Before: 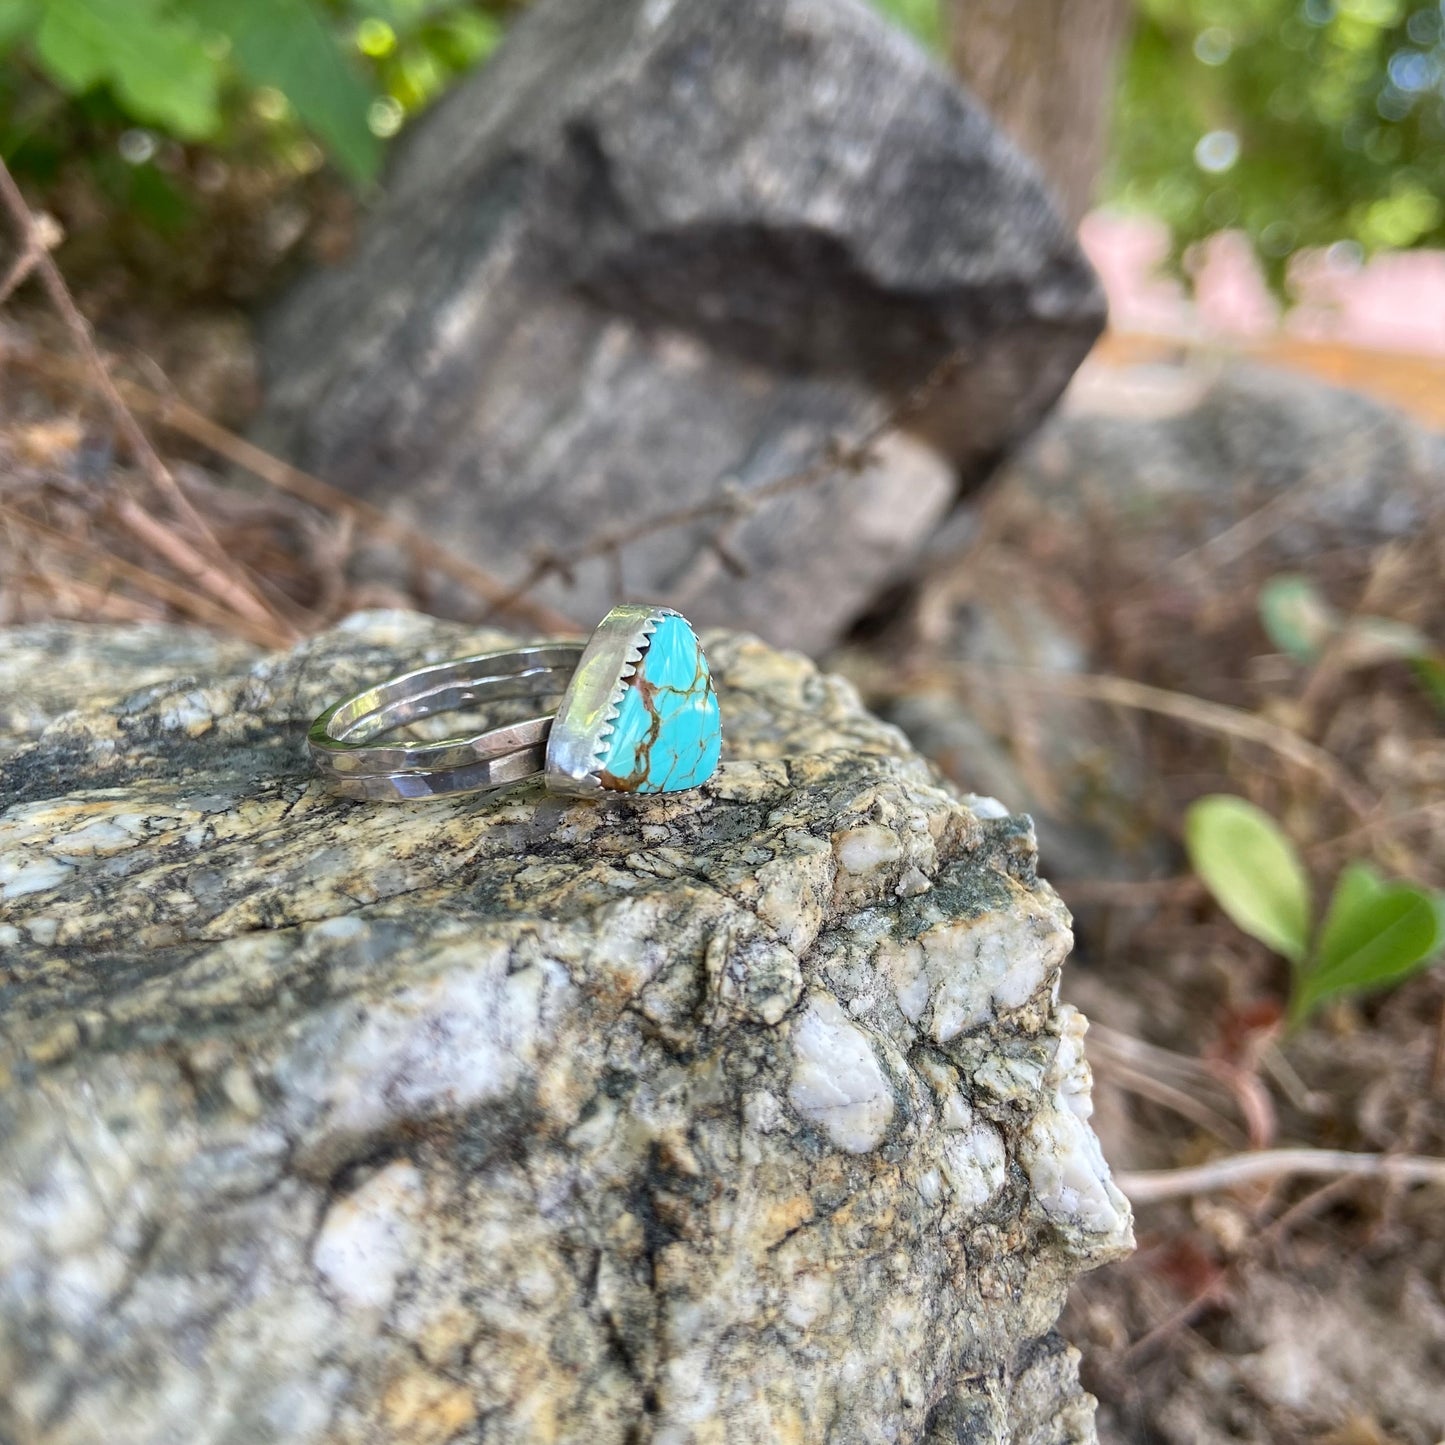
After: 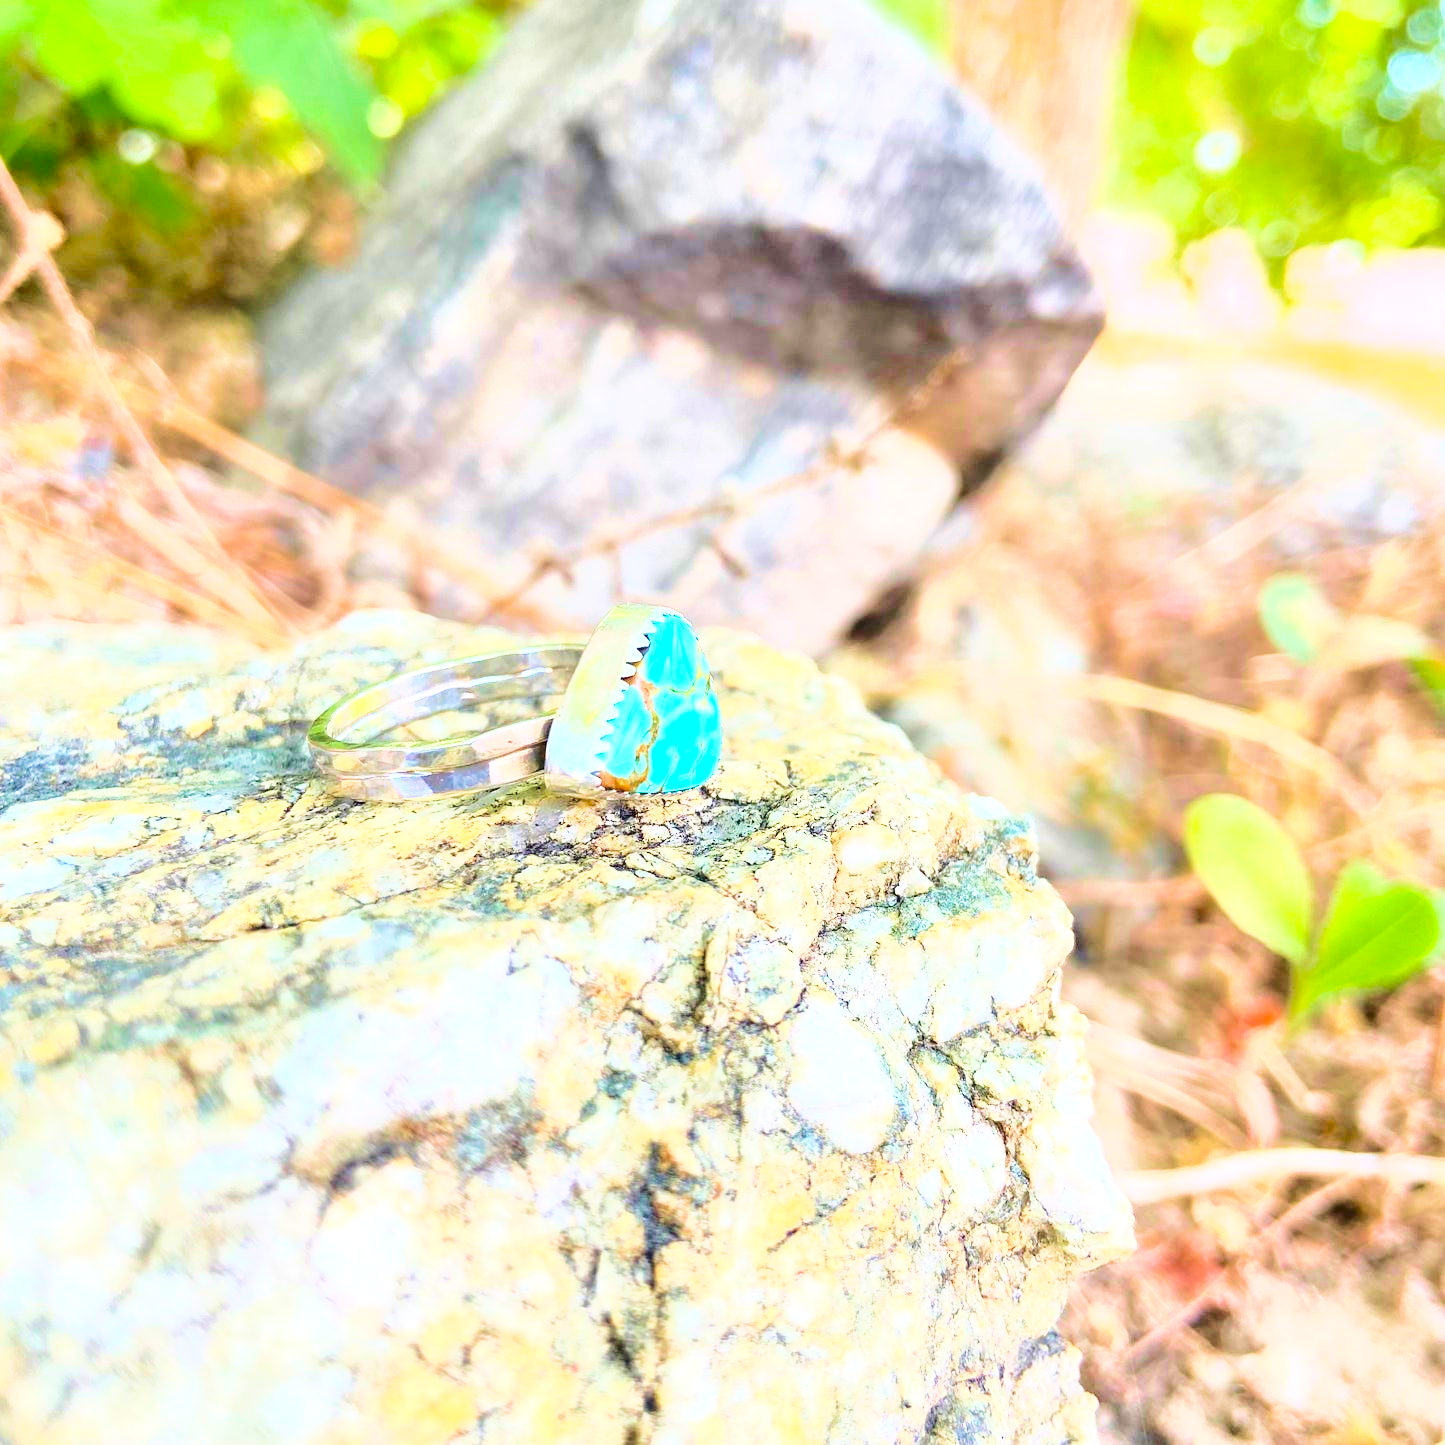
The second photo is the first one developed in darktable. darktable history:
base curve: curves: ch0 [(0, 0) (0.025, 0.046) (0.112, 0.277) (0.467, 0.74) (0.814, 0.929) (1, 0.942)]
color balance rgb: perceptual saturation grading › global saturation 25%, global vibrance 20%
velvia: strength 45%
exposure: black level correction 0, exposure 1.5 EV, compensate exposure bias true, compensate highlight preservation false
